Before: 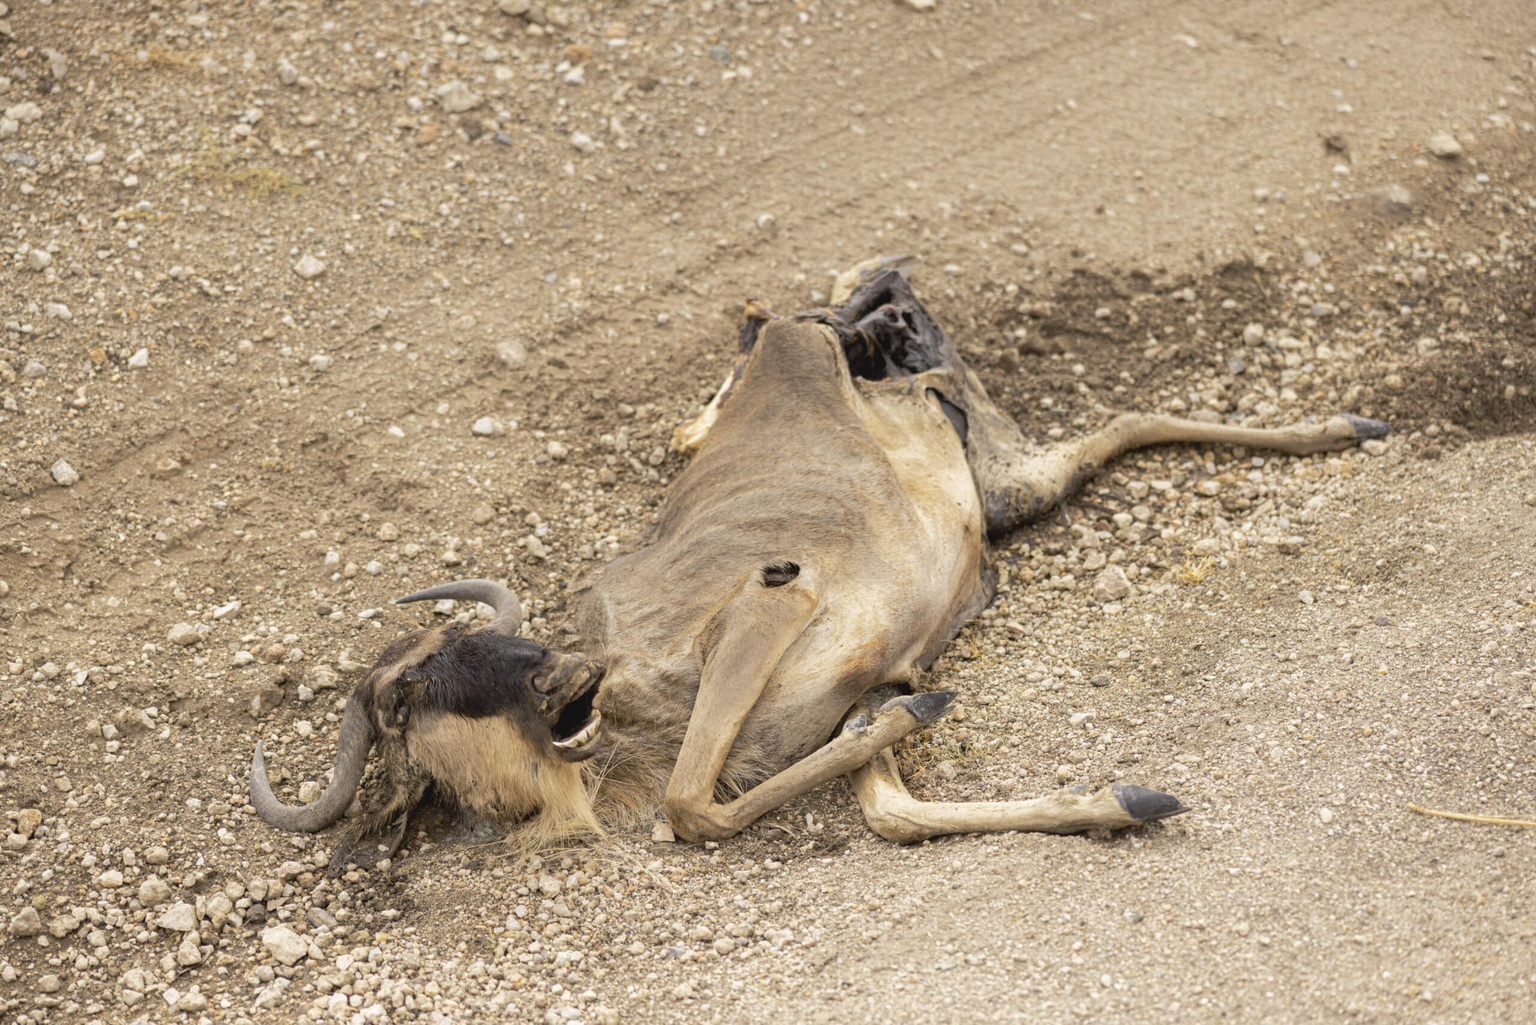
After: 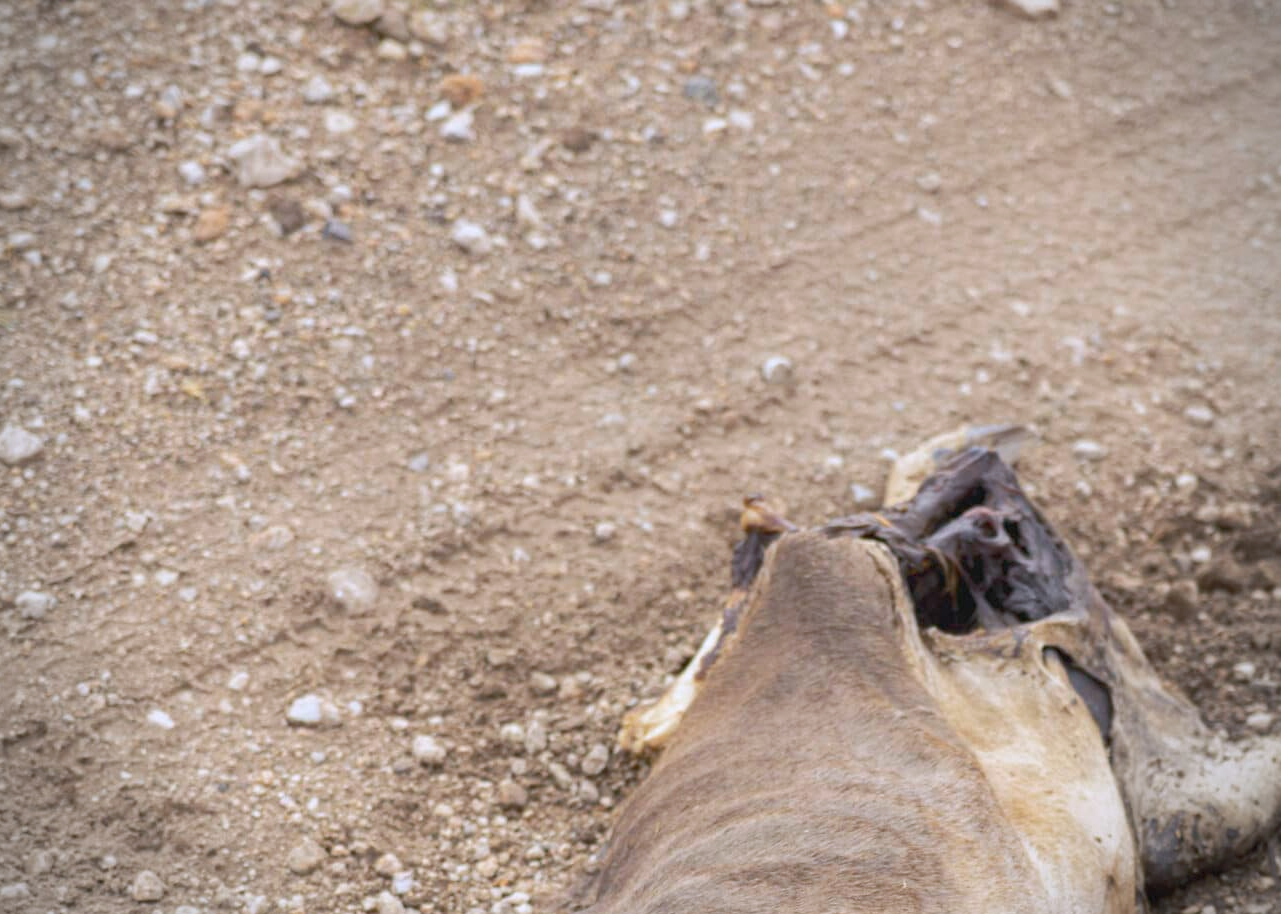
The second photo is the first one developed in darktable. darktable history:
rgb curve: curves: ch0 [(0, 0) (0.093, 0.159) (0.241, 0.265) (0.414, 0.42) (1, 1)], compensate middle gray true, preserve colors basic power
white balance: red 0.967, blue 1.119, emerald 0.756
vignetting: fall-off start 79.88%
crop: left 19.556%, right 30.401%, bottom 46.458%
